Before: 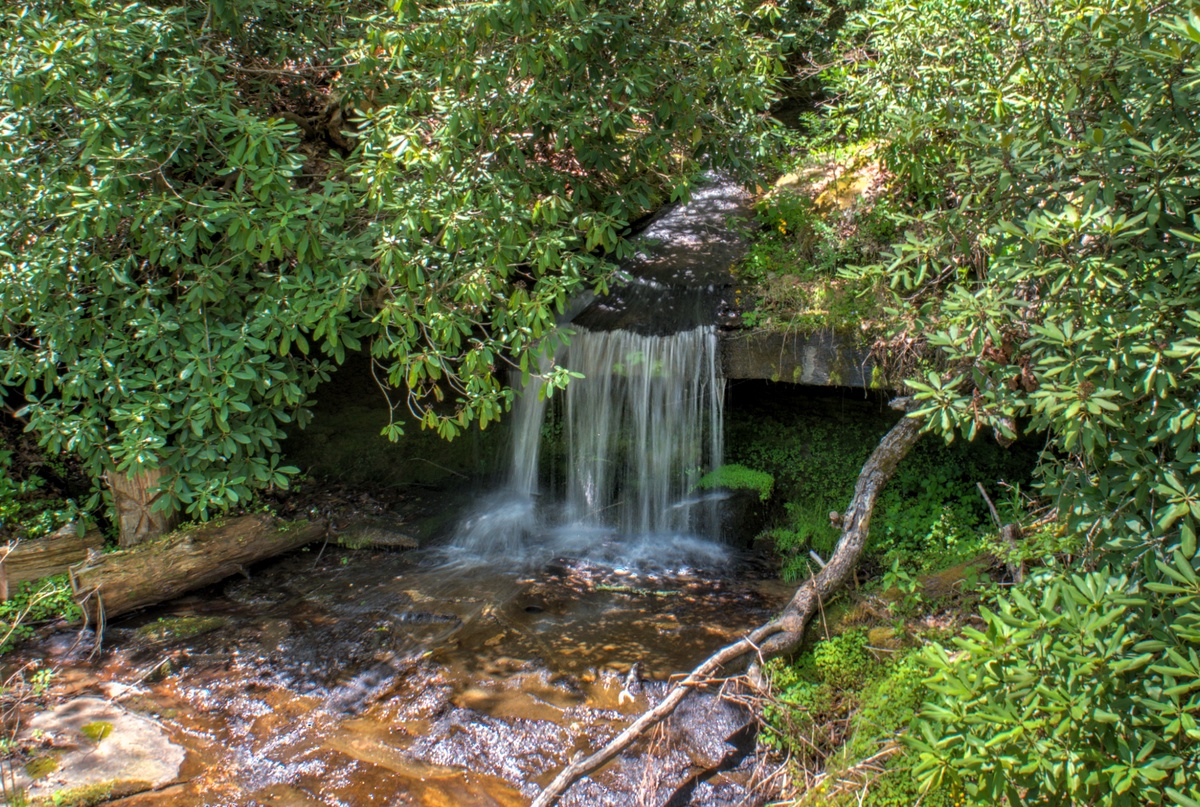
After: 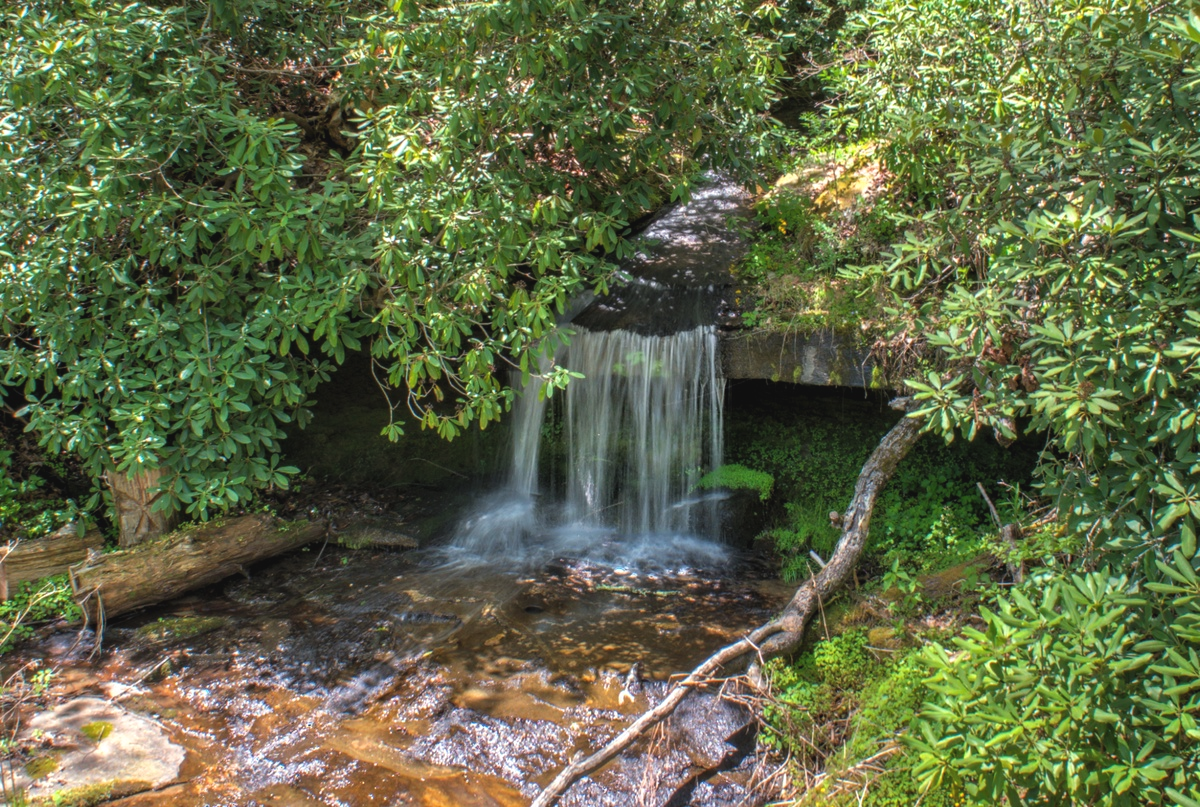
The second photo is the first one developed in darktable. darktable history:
exposure: black level correction -0.005, exposure 0.056 EV, compensate exposure bias true, compensate highlight preservation false
